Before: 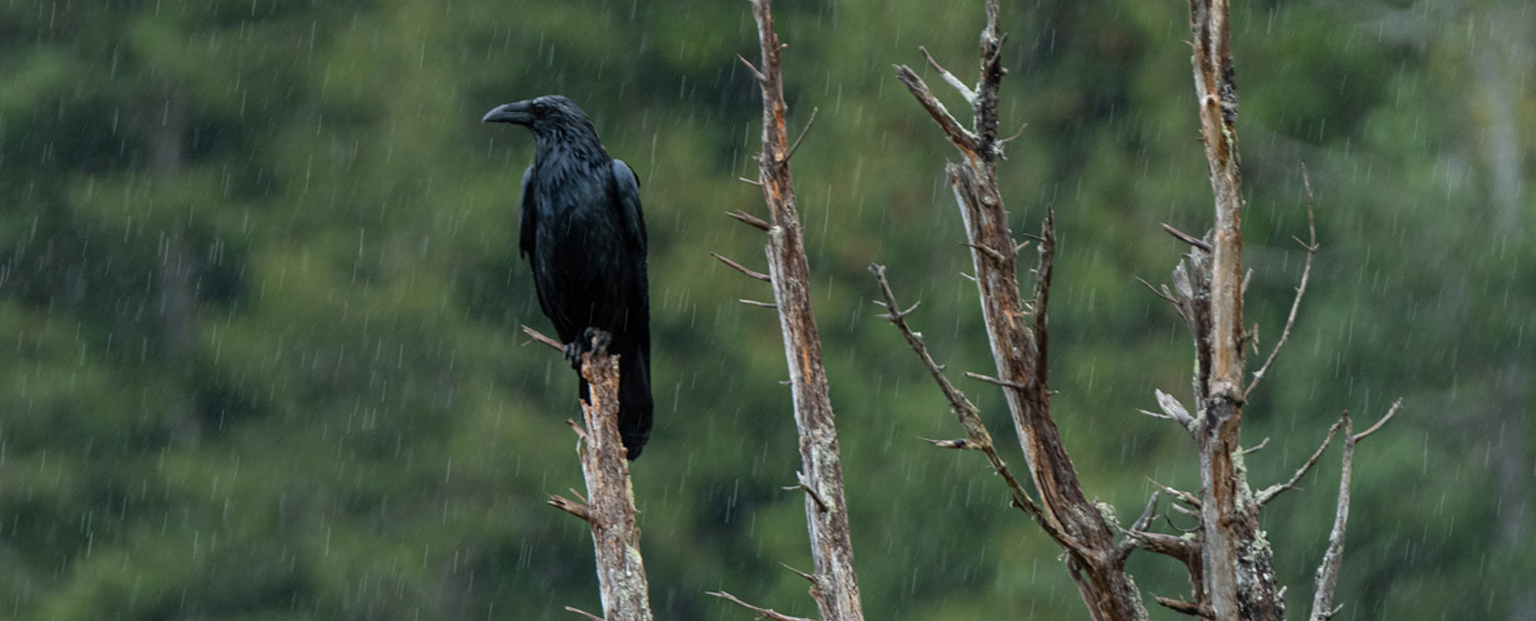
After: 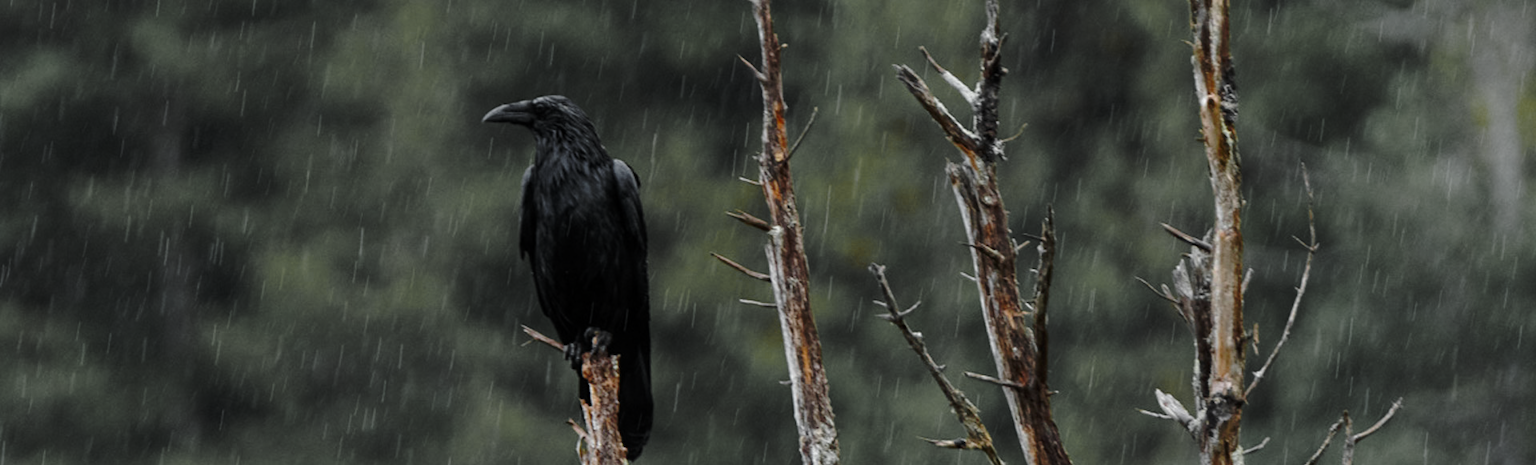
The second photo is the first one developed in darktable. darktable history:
base curve: curves: ch0 [(0, 0) (0.073, 0.04) (0.157, 0.139) (0.492, 0.492) (0.758, 0.758) (1, 1)], preserve colors none
crop: bottom 24.988%
color zones: curves: ch0 [(0.004, 0.388) (0.125, 0.392) (0.25, 0.404) (0.375, 0.5) (0.5, 0.5) (0.625, 0.5) (0.75, 0.5) (0.875, 0.5)]; ch1 [(0, 0.5) (0.125, 0.5) (0.25, 0.5) (0.375, 0.124) (0.524, 0.124) (0.645, 0.128) (0.789, 0.132) (0.914, 0.096) (0.998, 0.068)]
